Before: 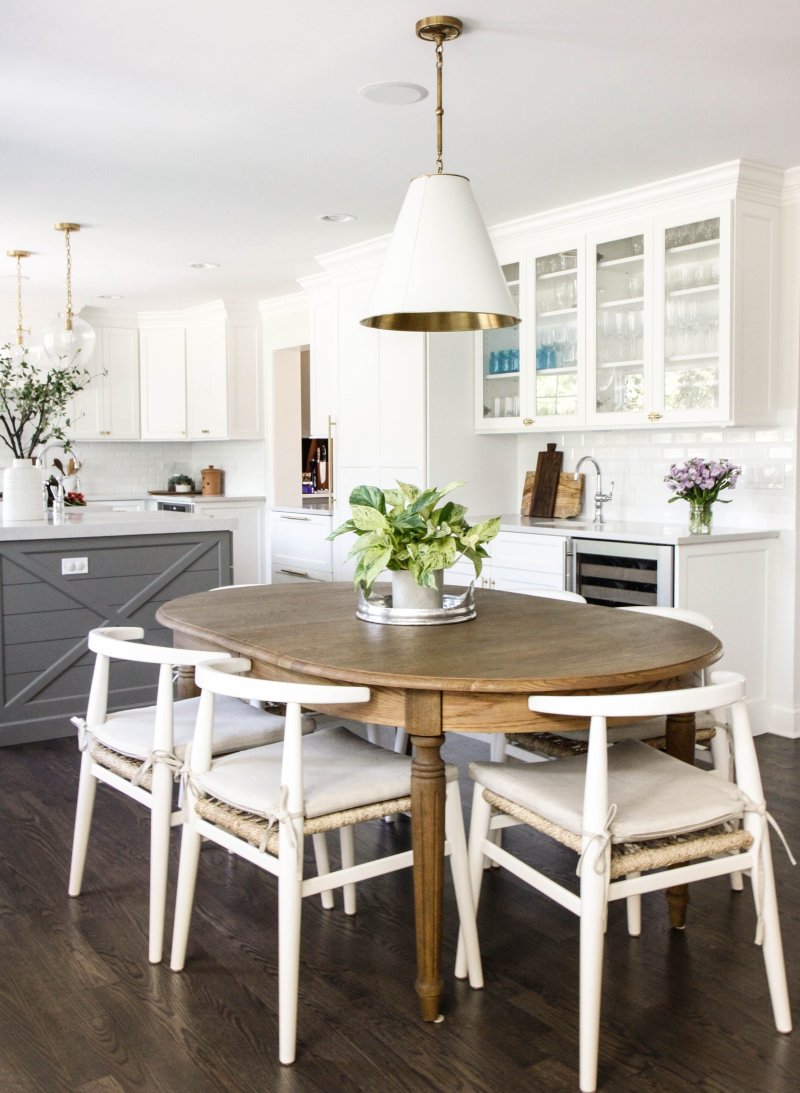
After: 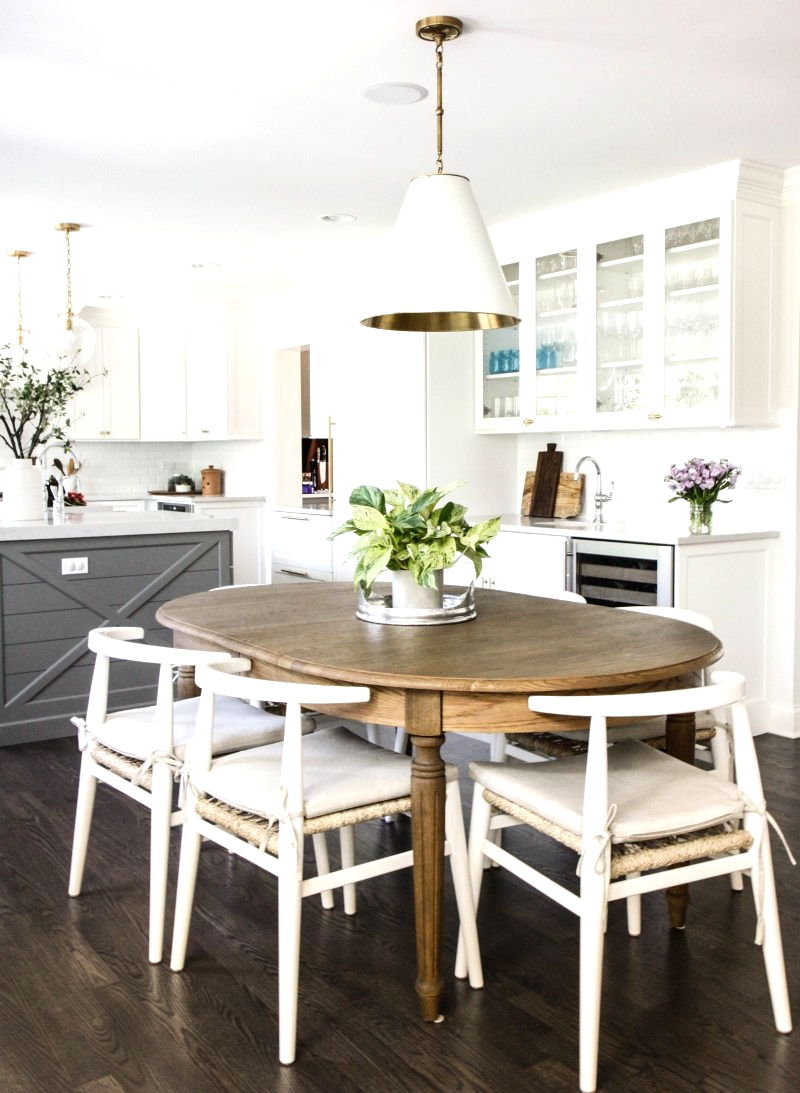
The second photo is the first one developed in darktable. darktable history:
tone equalizer: -8 EV -0.405 EV, -7 EV -0.413 EV, -6 EV -0.355 EV, -5 EV -0.23 EV, -3 EV 0.256 EV, -2 EV 0.335 EV, -1 EV 0.375 EV, +0 EV 0.433 EV, edges refinement/feathering 500, mask exposure compensation -1.57 EV, preserve details no
